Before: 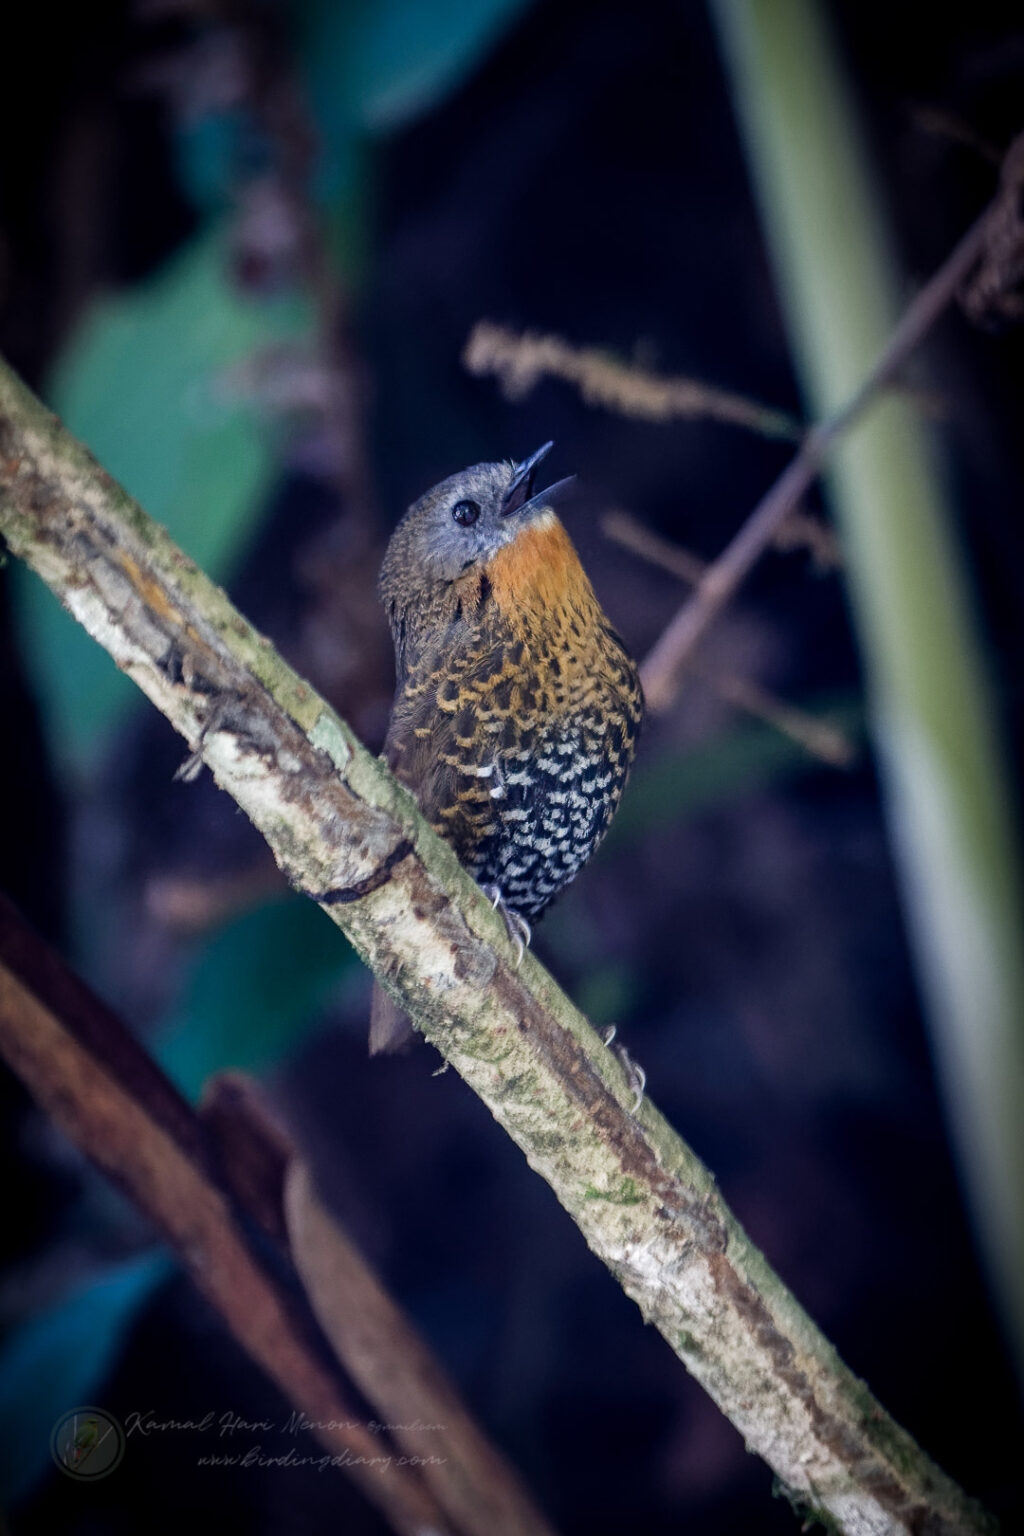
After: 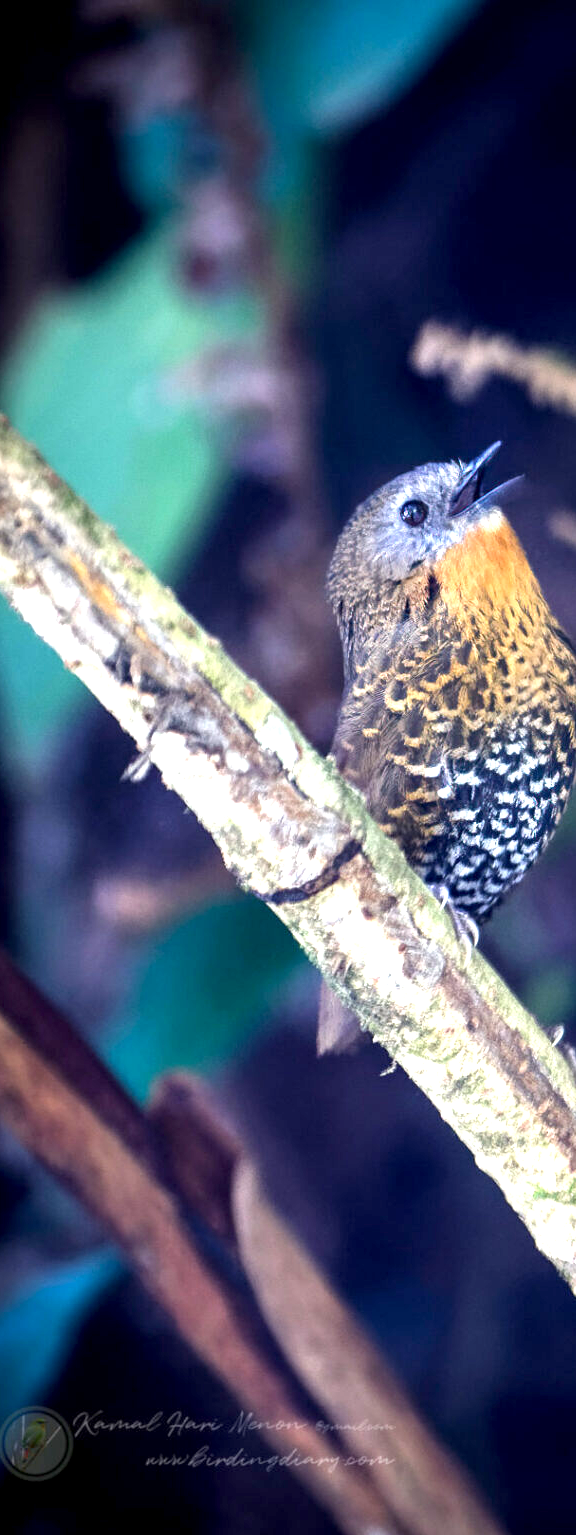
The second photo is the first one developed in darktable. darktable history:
crop: left 5.114%, right 38.589%
exposure: black level correction 0.001, exposure 0.5 EV, compensate exposure bias true, compensate highlight preservation false
tone equalizer: -8 EV 0.06 EV, smoothing diameter 25%, edges refinement/feathering 10, preserve details guided filter
